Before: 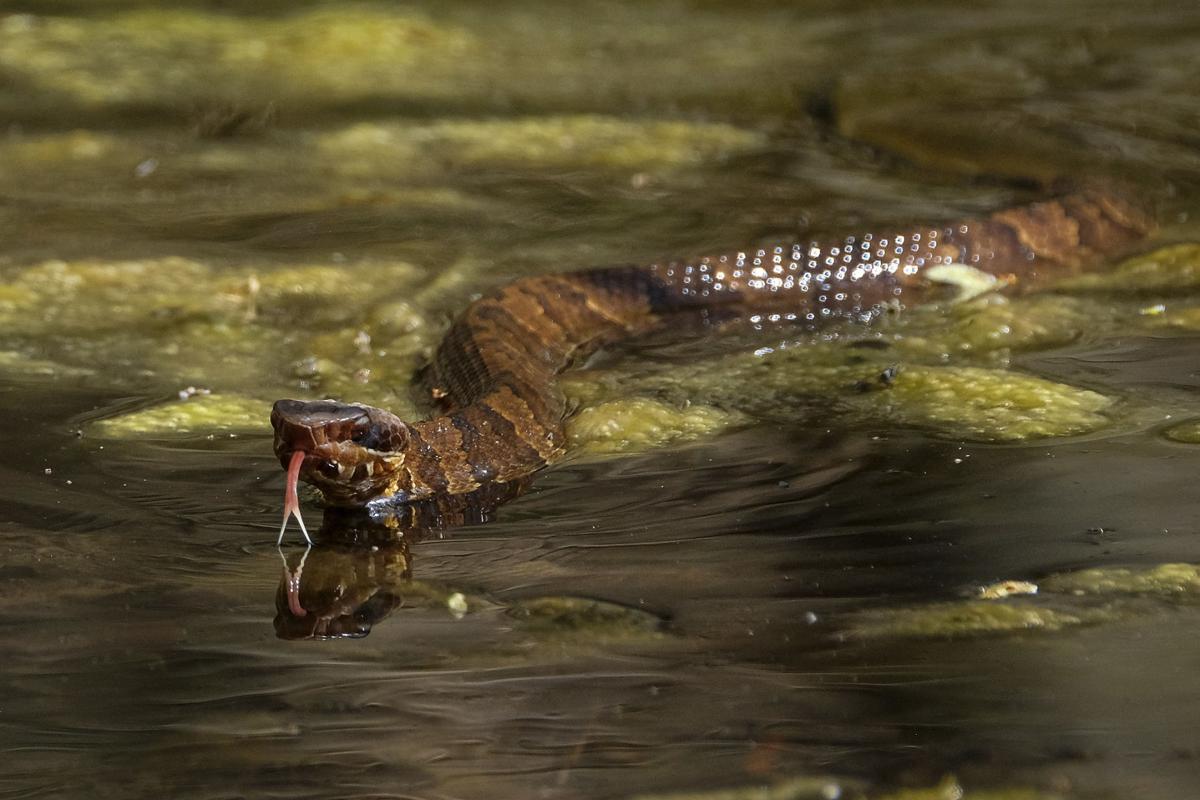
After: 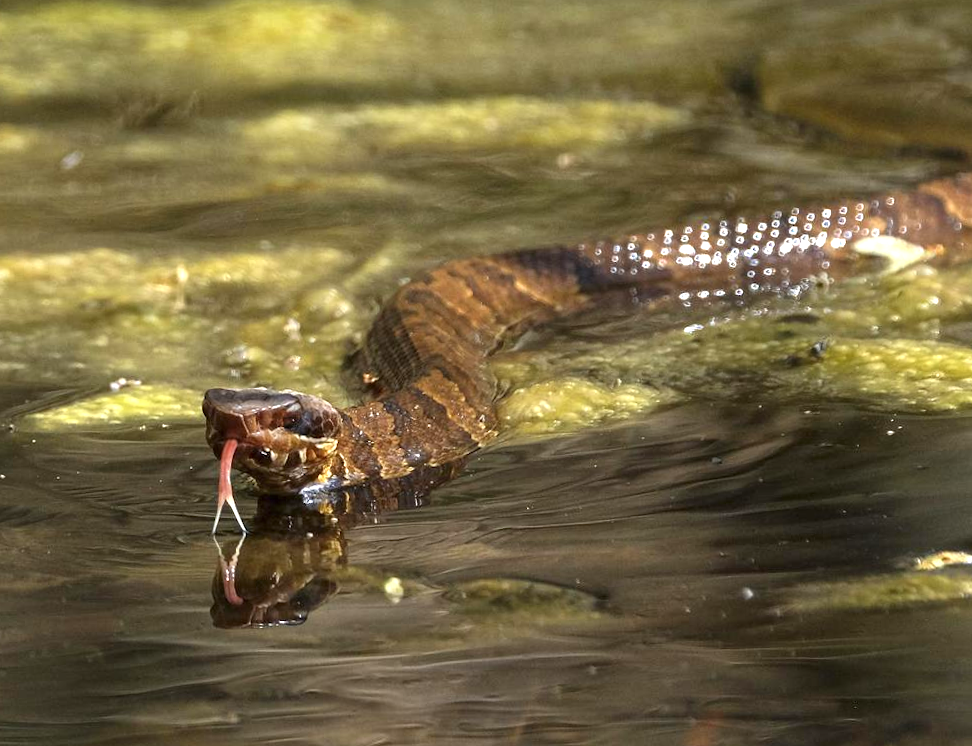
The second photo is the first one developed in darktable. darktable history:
exposure: exposure 0.915 EV, compensate highlight preservation false
crop and rotate: angle 1.44°, left 4.181%, top 0.596%, right 11.728%, bottom 2.645%
